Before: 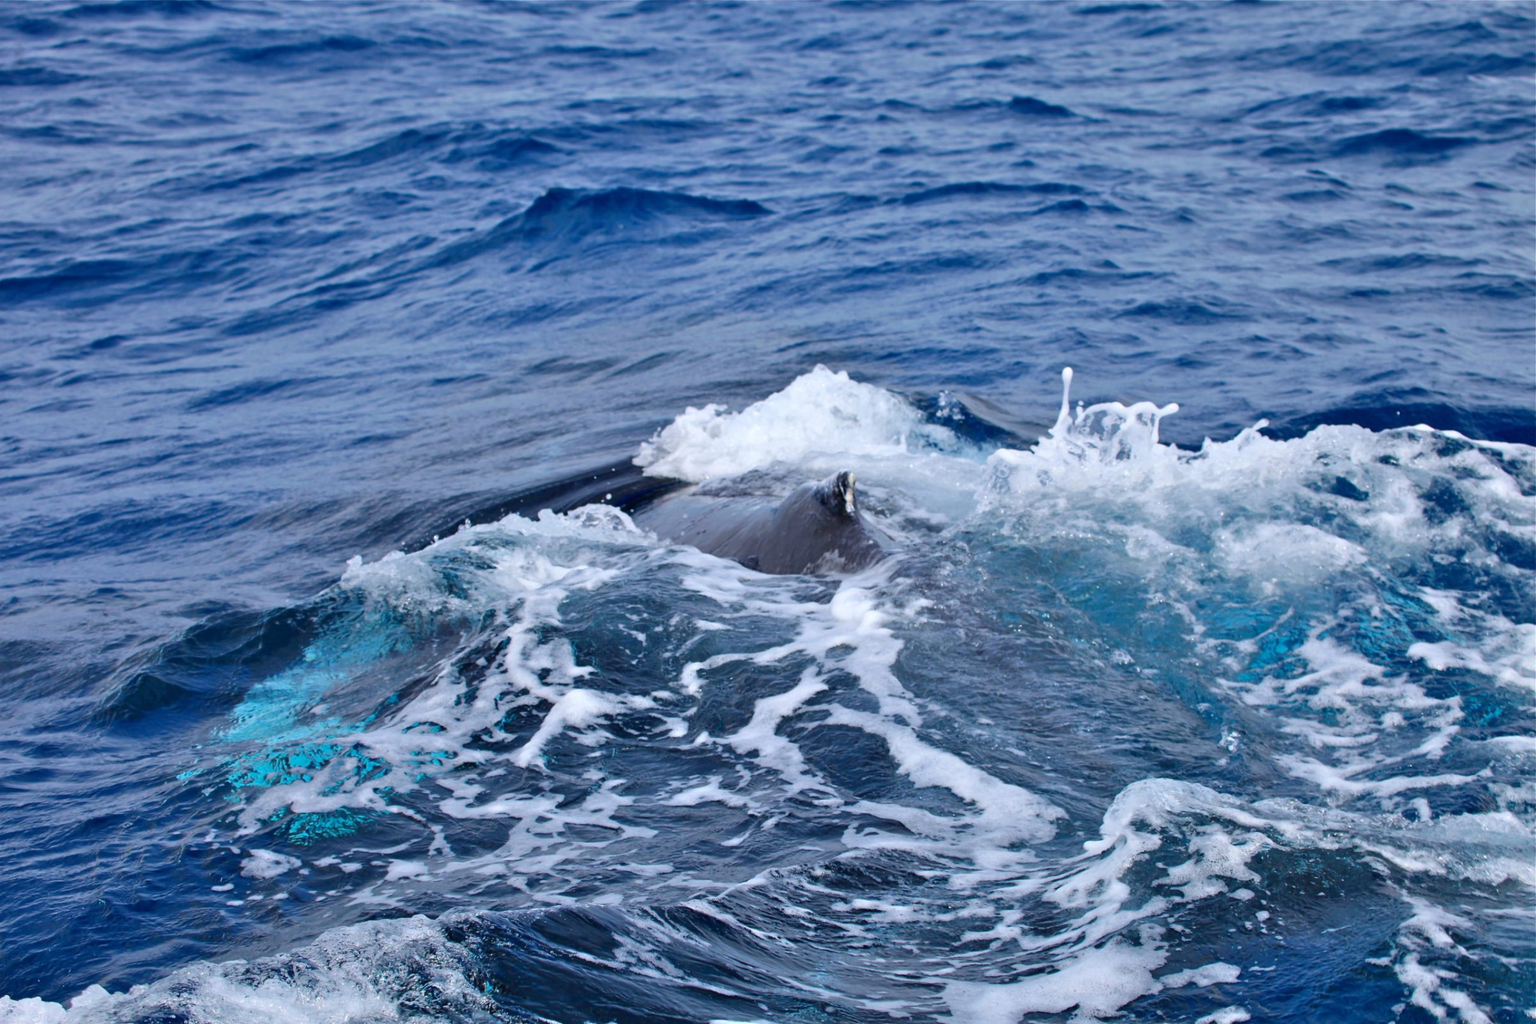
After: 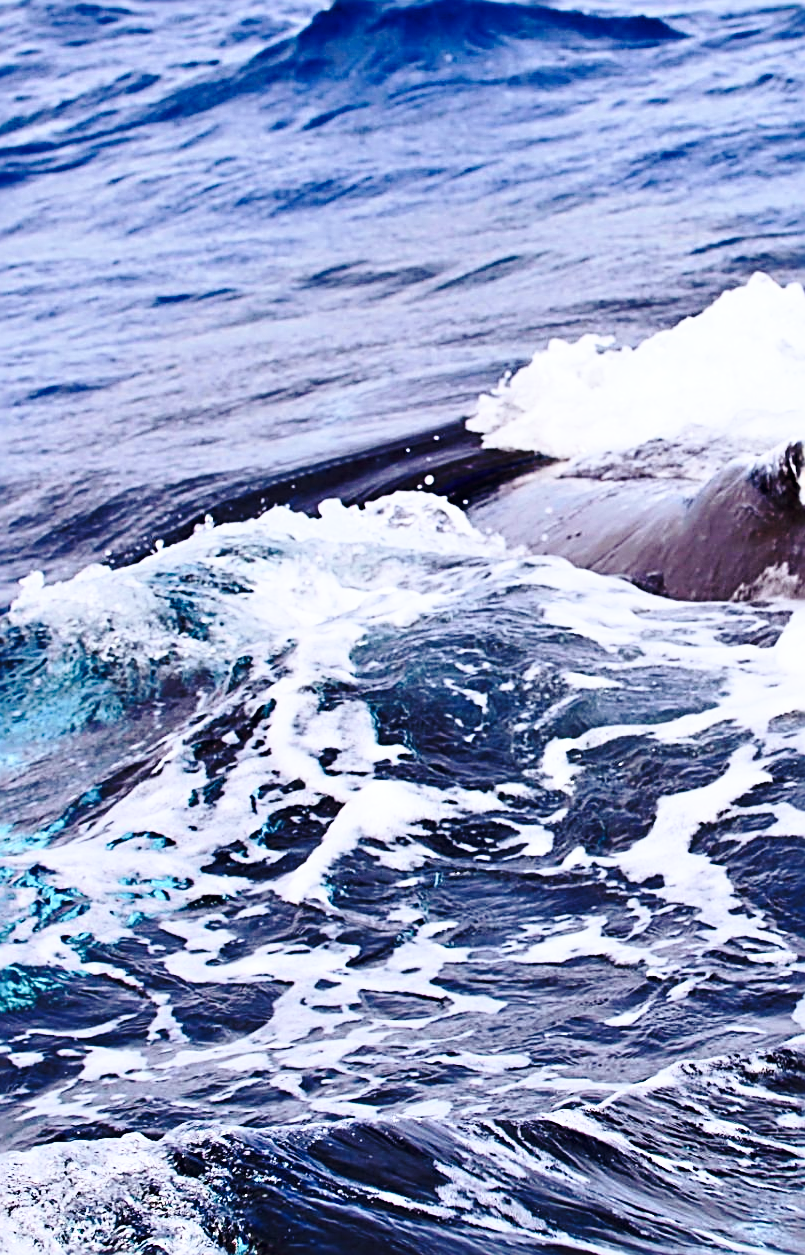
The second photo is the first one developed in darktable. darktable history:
sharpen: radius 2.817, amount 0.715
contrast brightness saturation: contrast 0.14
base curve: curves: ch0 [(0, 0) (0.032, 0.037) (0.105, 0.228) (0.435, 0.76) (0.856, 0.983) (1, 1)], preserve colors none
shadows and highlights: shadows 0, highlights 40
crop and rotate: left 21.77%, top 18.528%, right 44.676%, bottom 2.997%
rgb levels: mode RGB, independent channels, levels [[0, 0.5, 1], [0, 0.521, 1], [0, 0.536, 1]]
